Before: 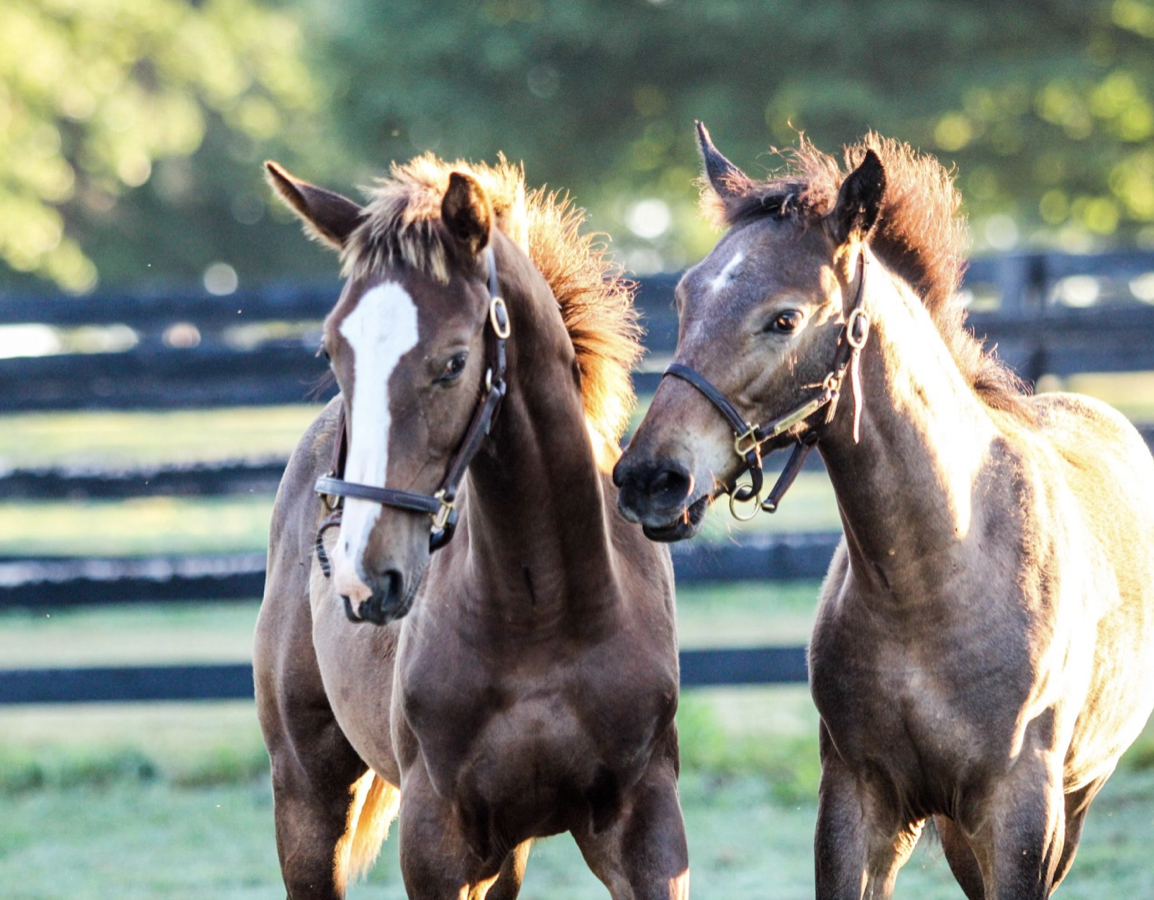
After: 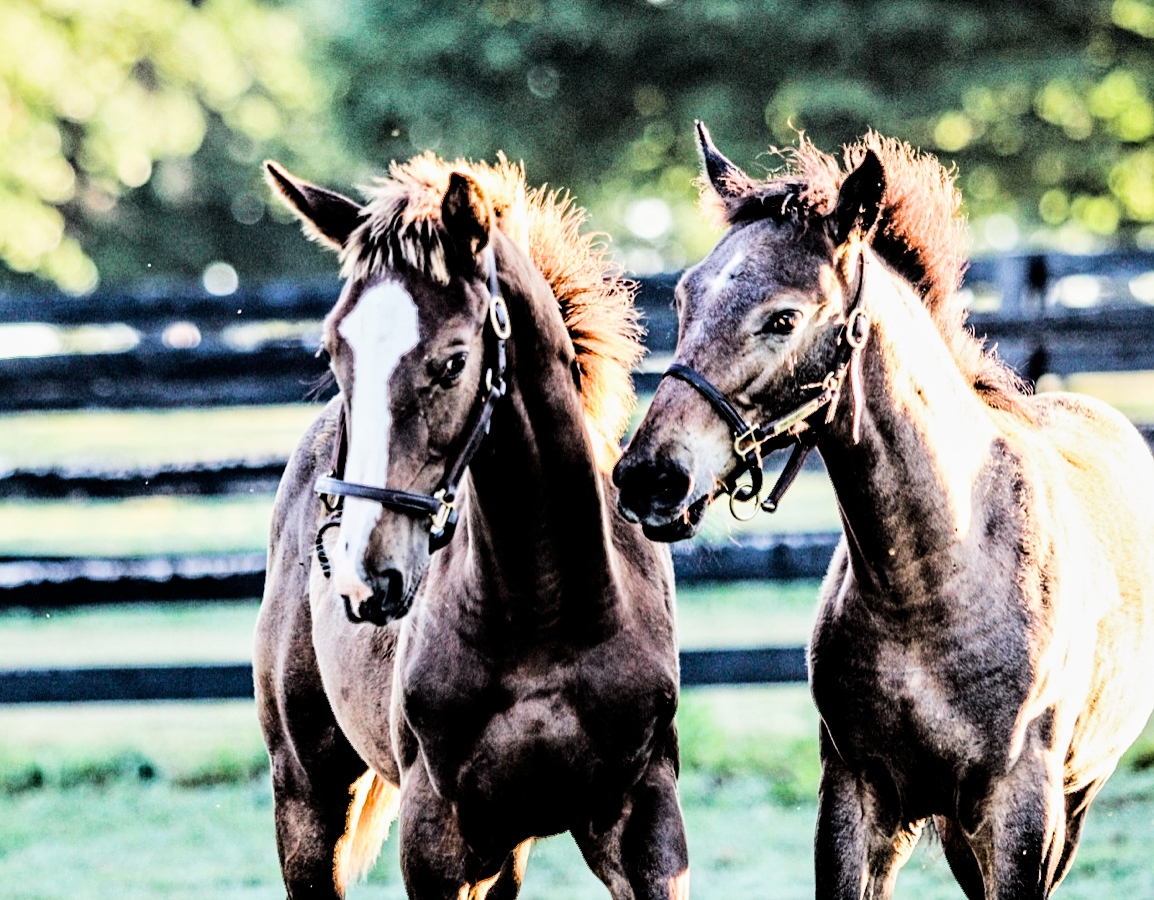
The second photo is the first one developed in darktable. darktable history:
filmic rgb: black relative exposure -5 EV, hardness 2.88, contrast 1.4, highlights saturation mix -20%
tone equalizer: -8 EV -0.75 EV, -7 EV -0.7 EV, -6 EV -0.6 EV, -5 EV -0.4 EV, -3 EV 0.4 EV, -2 EV 0.6 EV, -1 EV 0.7 EV, +0 EV 0.75 EV, edges refinement/feathering 500, mask exposure compensation -1.57 EV, preserve details no
contrast equalizer: octaves 7, y [[0.5, 0.542, 0.583, 0.625, 0.667, 0.708], [0.5 ×6], [0.5 ×6], [0 ×6], [0 ×6]]
